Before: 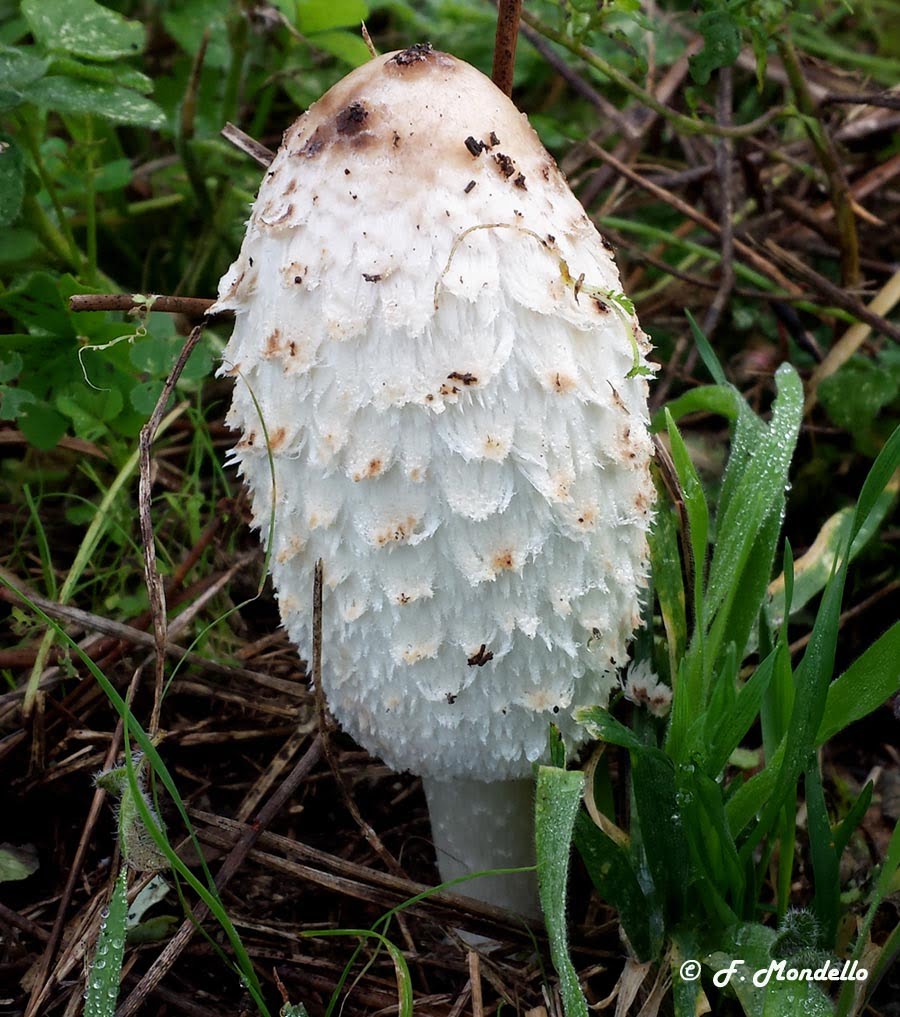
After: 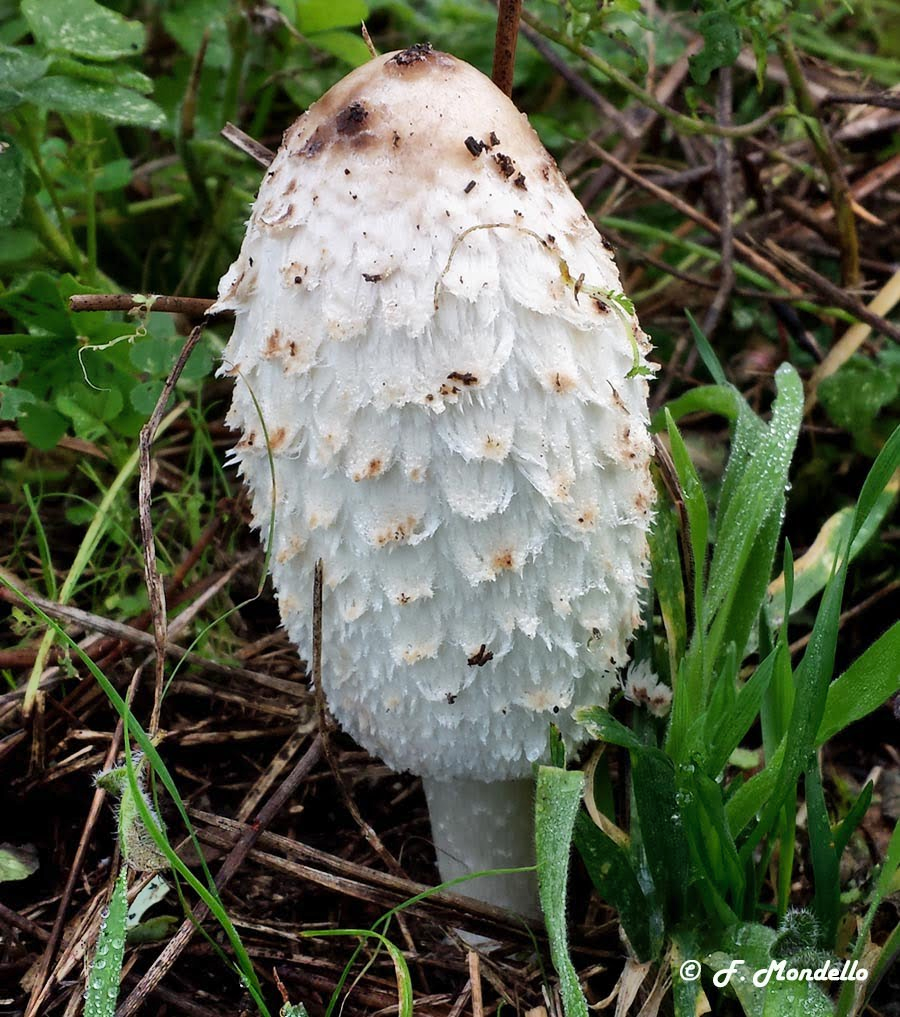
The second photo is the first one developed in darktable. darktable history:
shadows and highlights: highlights color adjustment 49.19%, soften with gaussian
